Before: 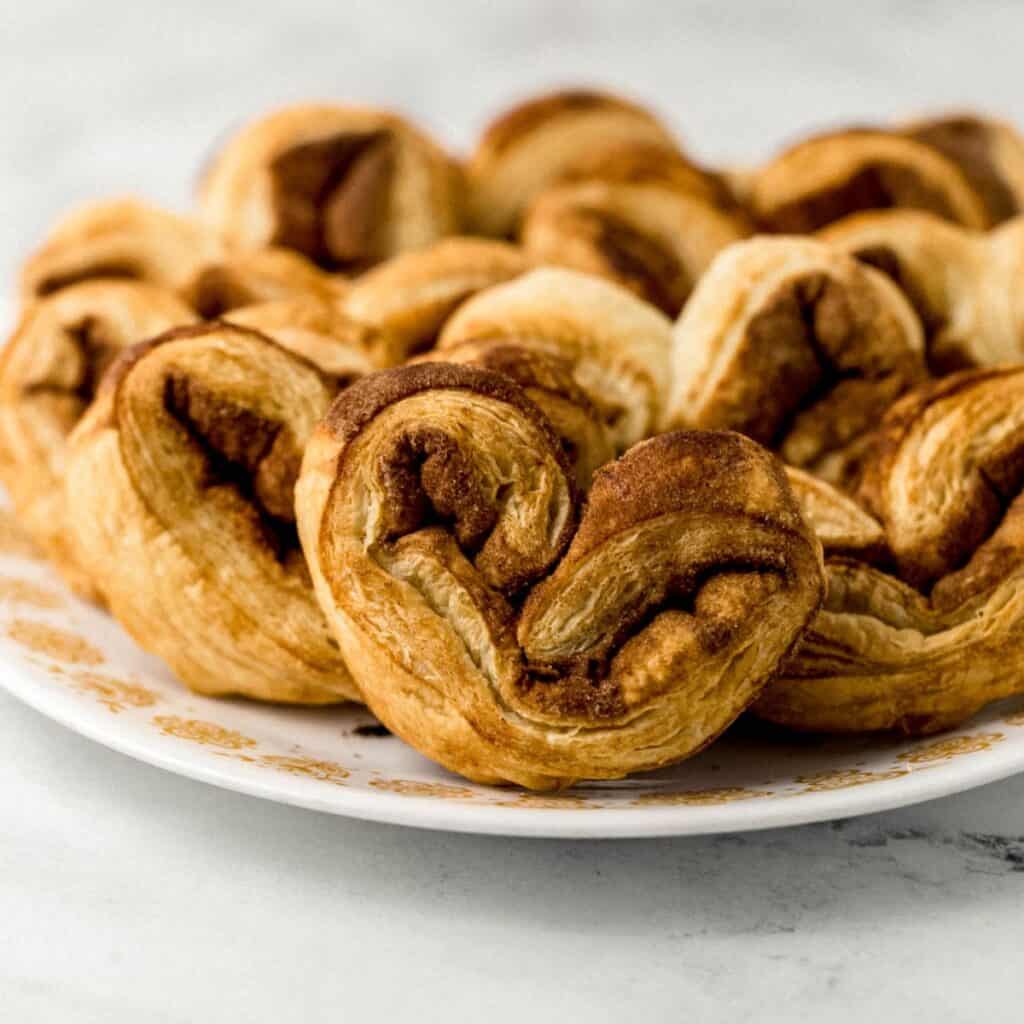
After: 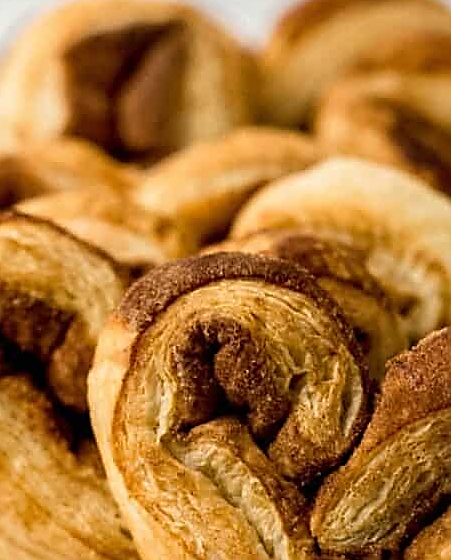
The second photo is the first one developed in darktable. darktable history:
crop: left 20.298%, top 10.783%, right 35.328%, bottom 34.231%
sharpen: radius 1.412, amount 1.258, threshold 0.833
